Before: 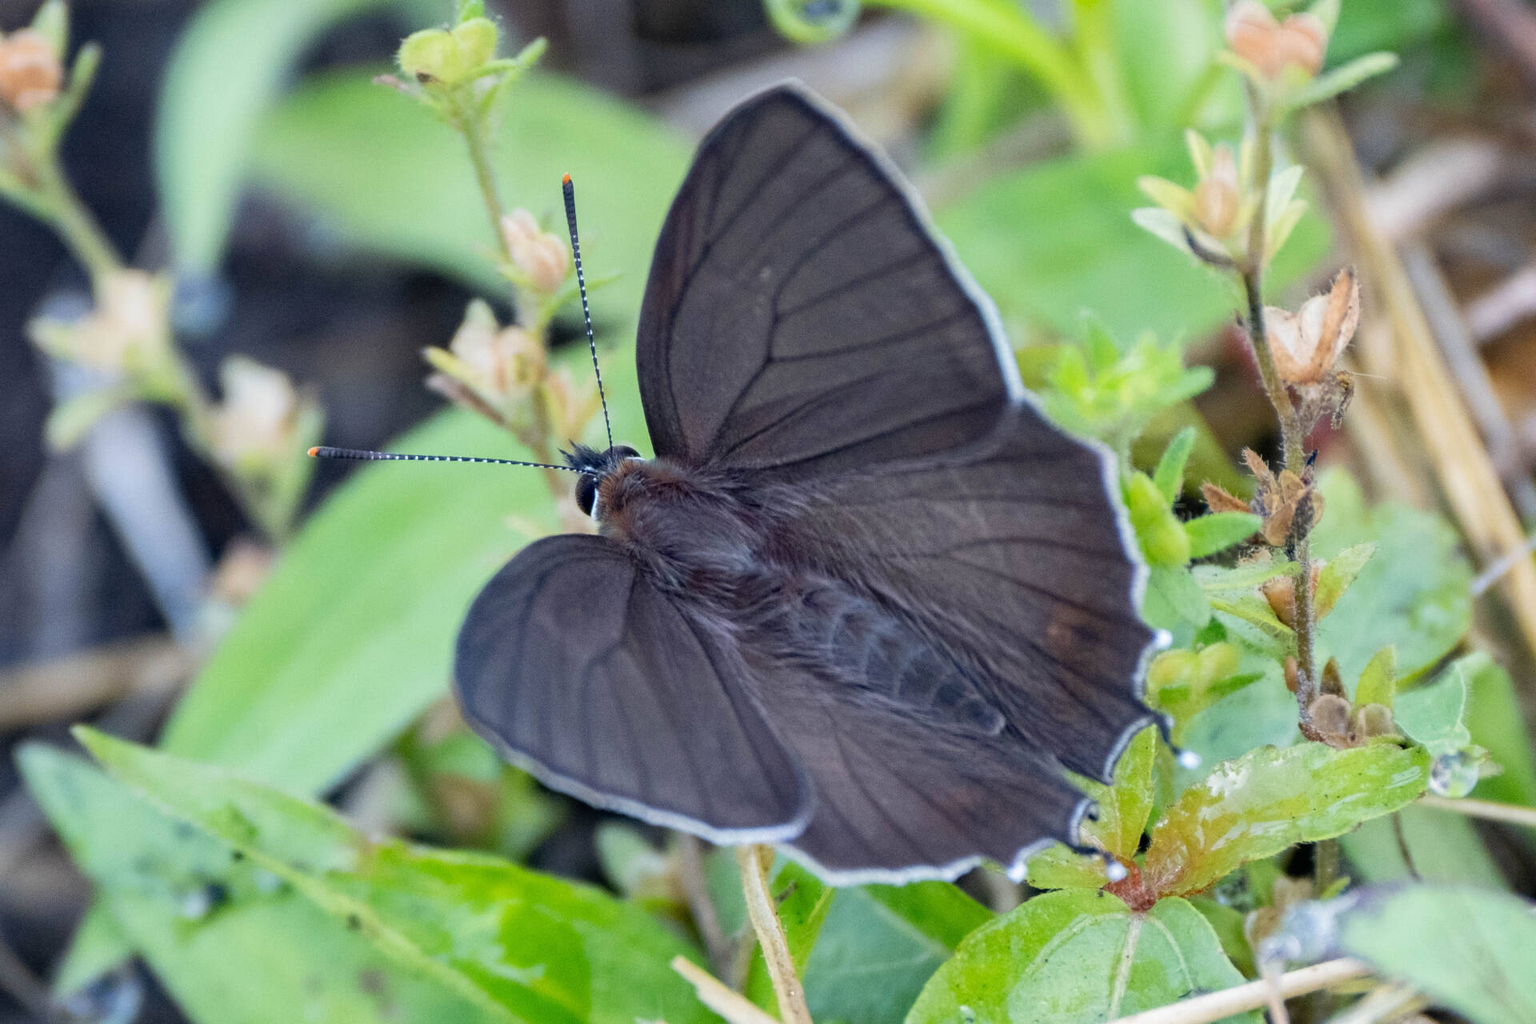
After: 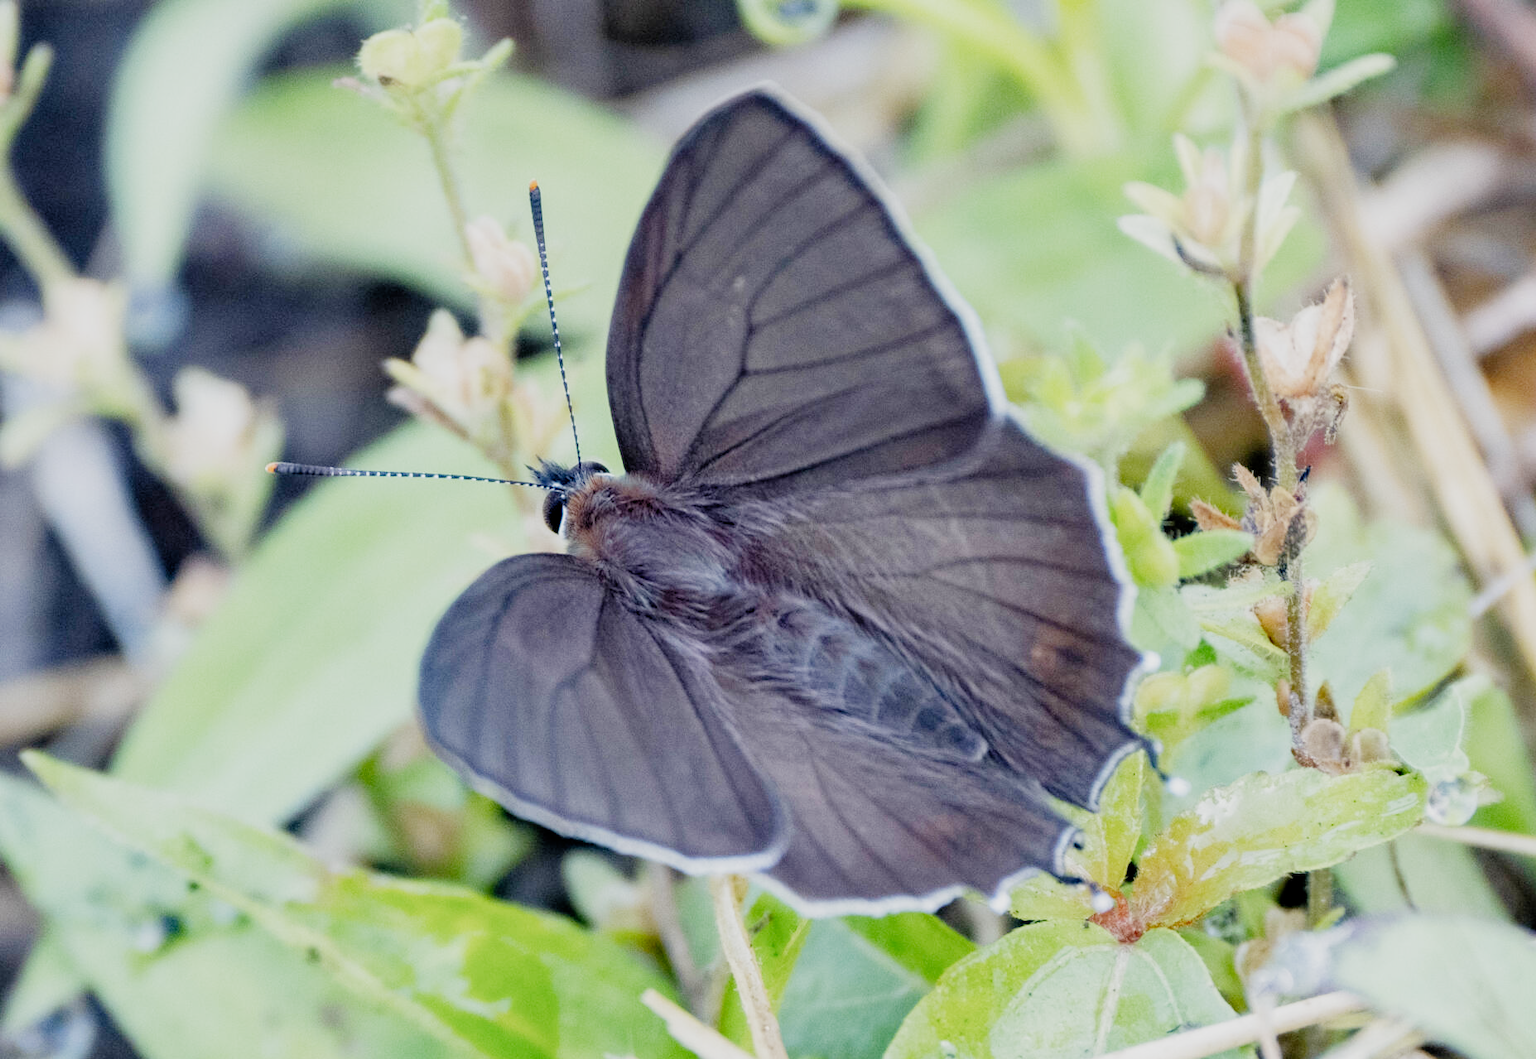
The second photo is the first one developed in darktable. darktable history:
exposure: black level correction 0, exposure 0.895 EV, compensate highlight preservation false
crop and rotate: left 3.348%
filmic rgb: black relative exposure -7.09 EV, white relative exposure 5.34 EV, hardness 3.03, preserve chrominance no, color science v4 (2020), contrast in shadows soft
